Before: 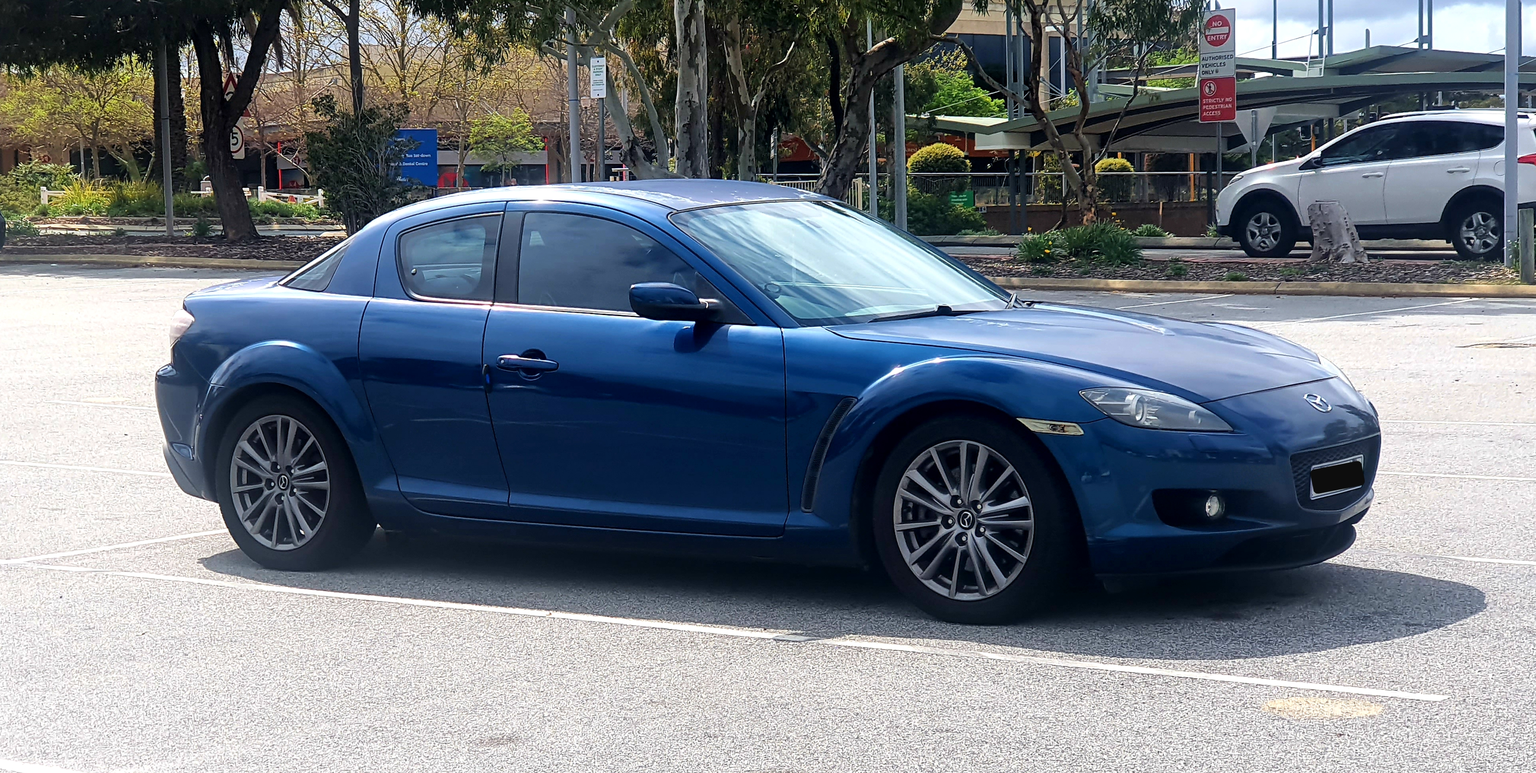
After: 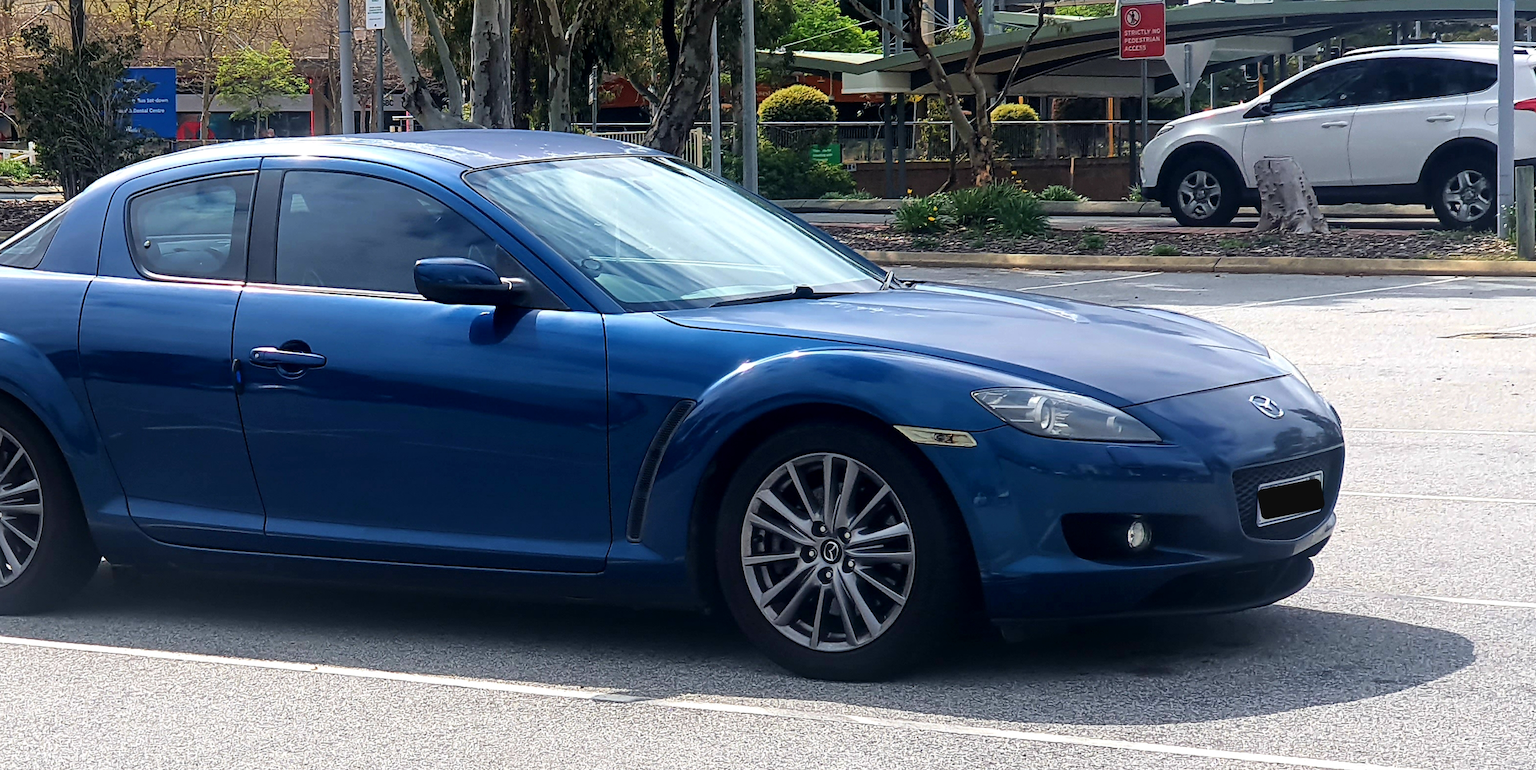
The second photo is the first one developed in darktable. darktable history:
crop: left 19.229%, top 9.703%, right 0.001%, bottom 9.786%
